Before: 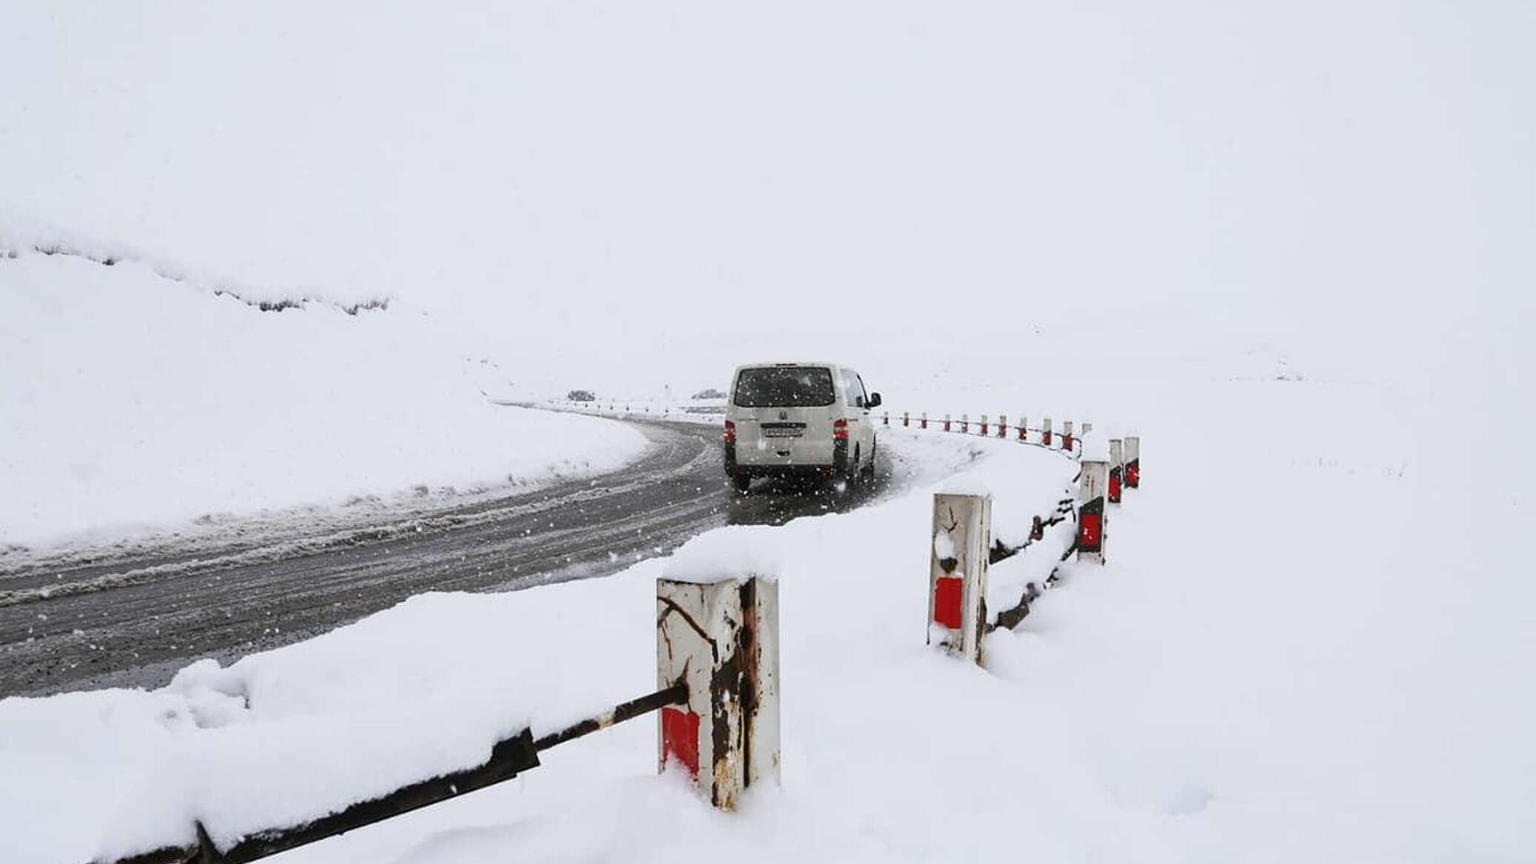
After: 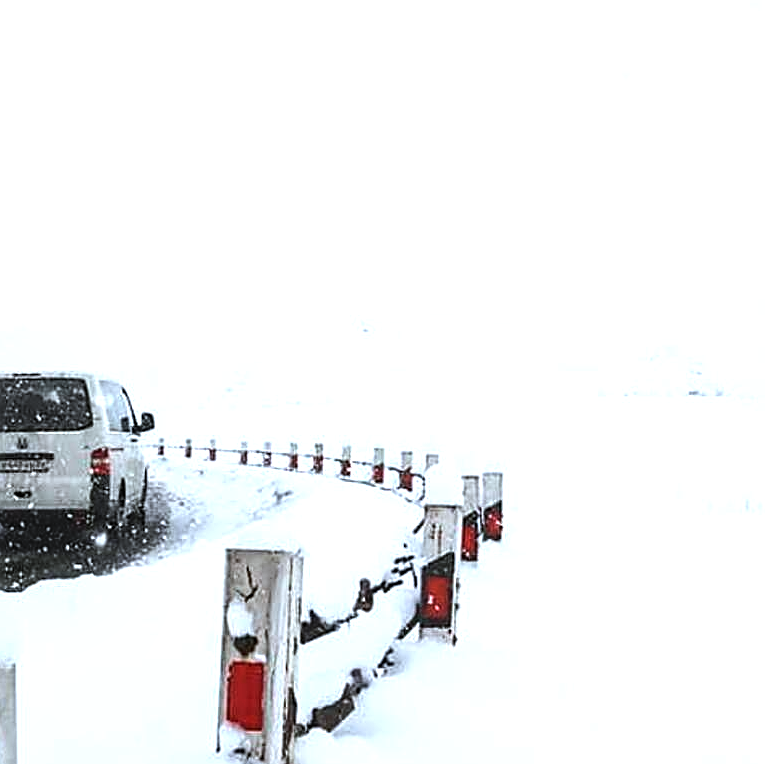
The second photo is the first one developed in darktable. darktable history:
sharpen: on, module defaults
tone equalizer: -8 EV -0.75 EV, -7 EV -0.7 EV, -6 EV -0.6 EV, -5 EV -0.4 EV, -3 EV 0.4 EV, -2 EV 0.6 EV, -1 EV 0.7 EV, +0 EV 0.75 EV, edges refinement/feathering 500, mask exposure compensation -1.57 EV, preserve details no
color correction: highlights a* -4.18, highlights b* -10.81
crop and rotate: left 49.936%, top 10.094%, right 13.136%, bottom 24.256%
local contrast: on, module defaults
